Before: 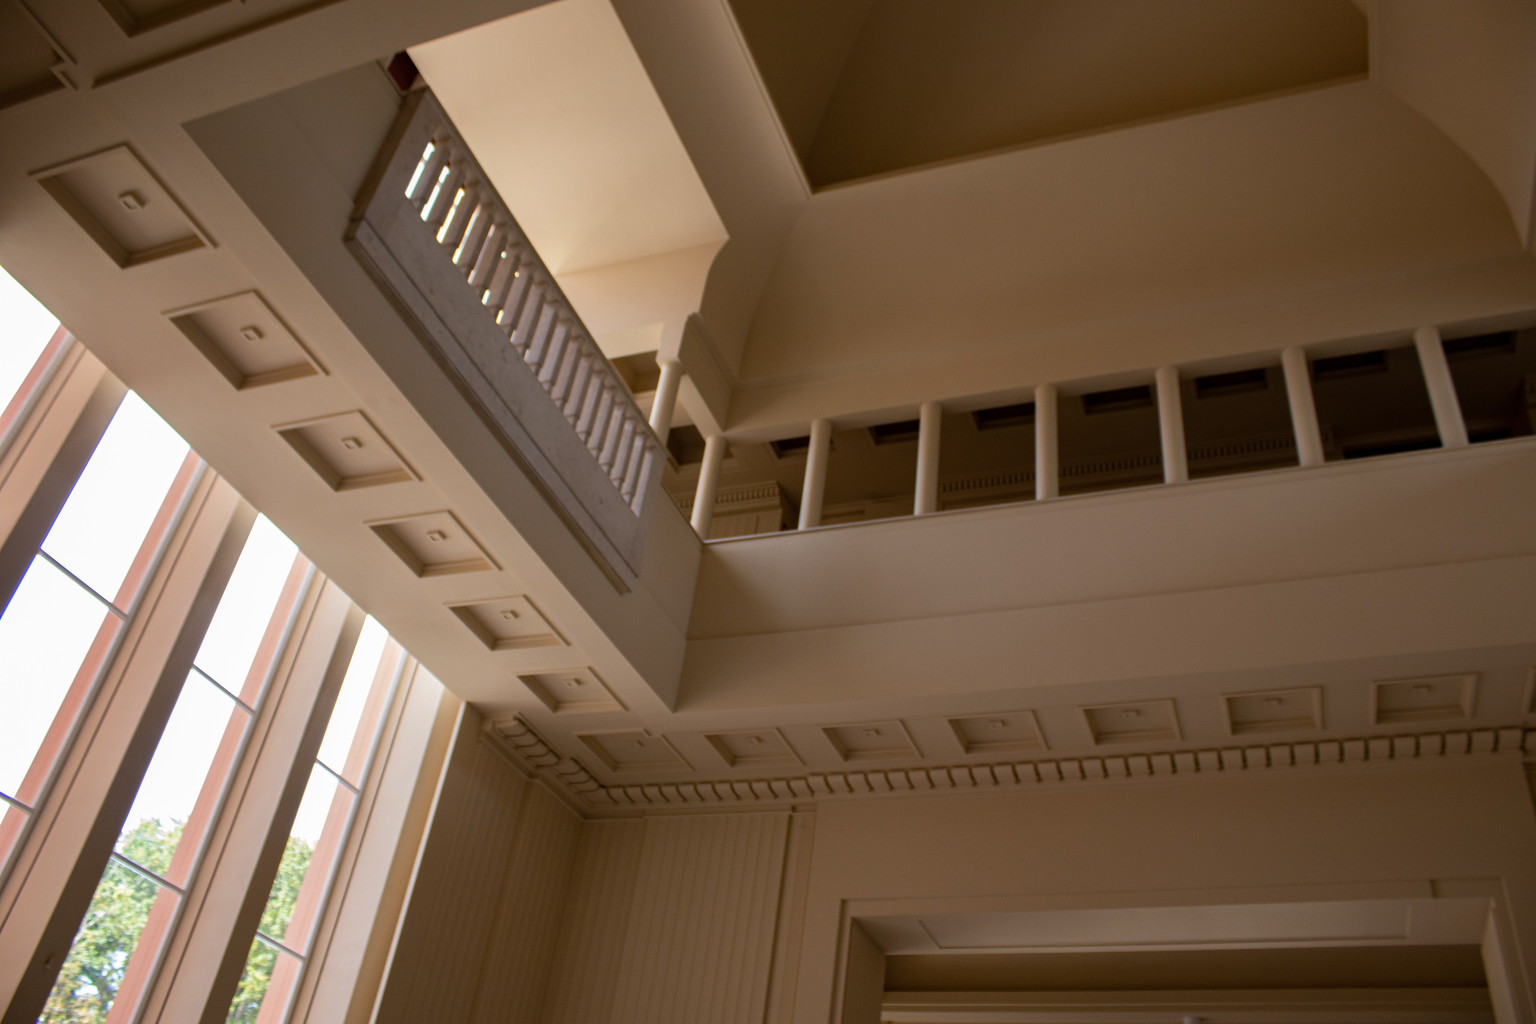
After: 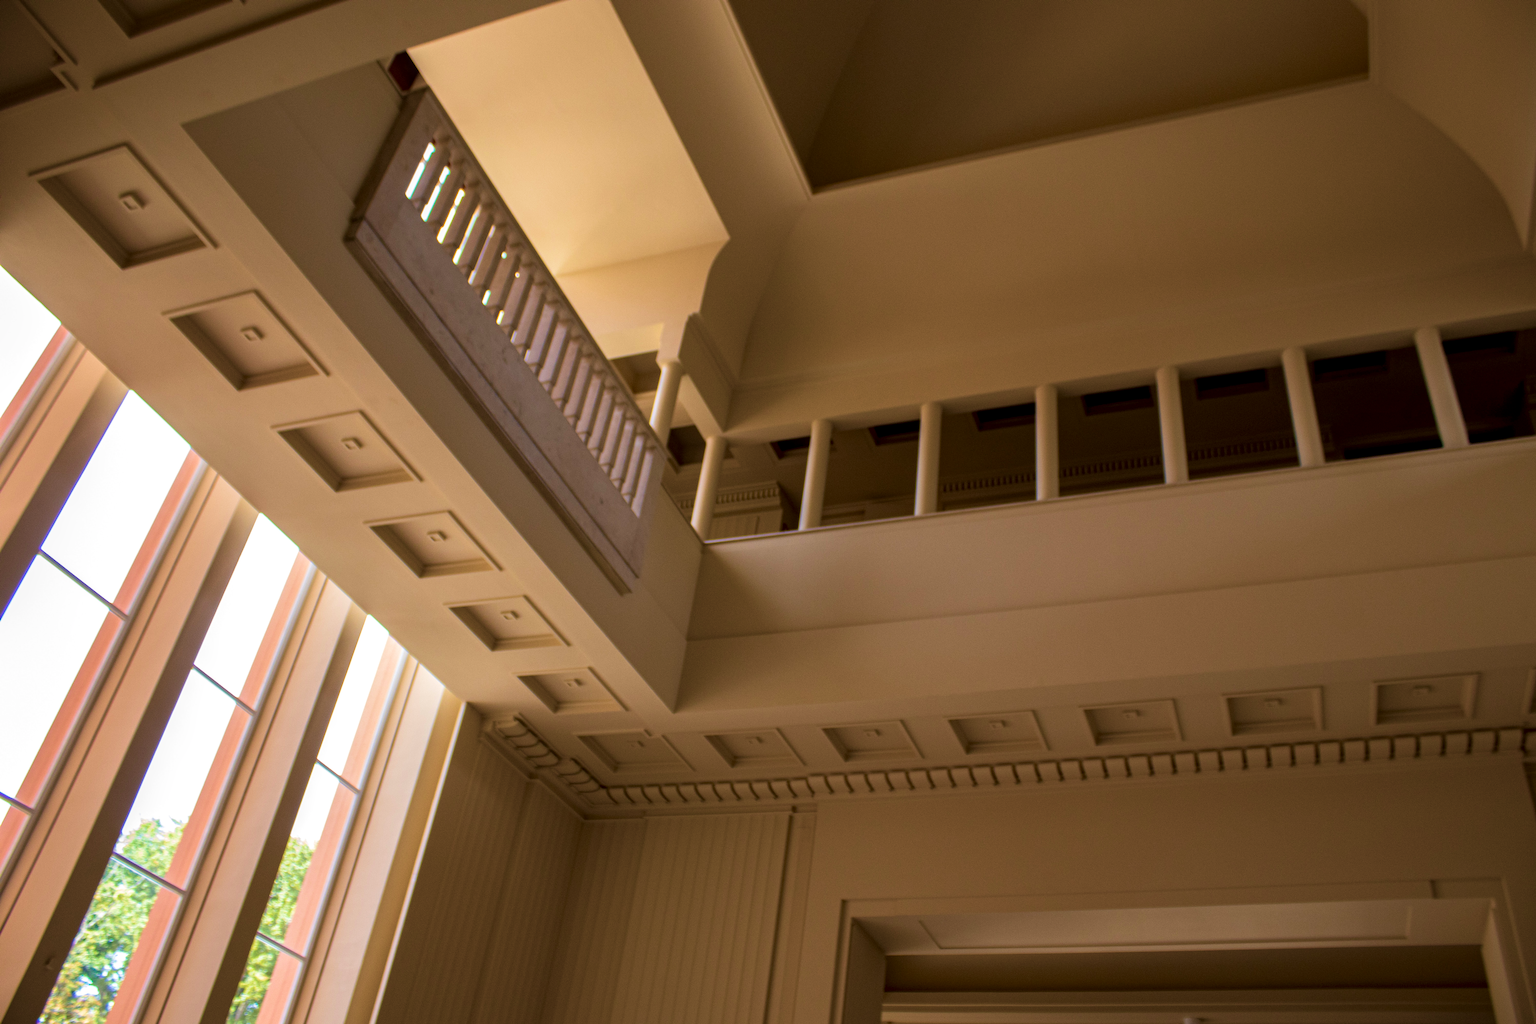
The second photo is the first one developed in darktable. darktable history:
velvia: strength 75%
exposure: exposure -0.013 EV, compensate highlight preservation false
local contrast: on, module defaults
